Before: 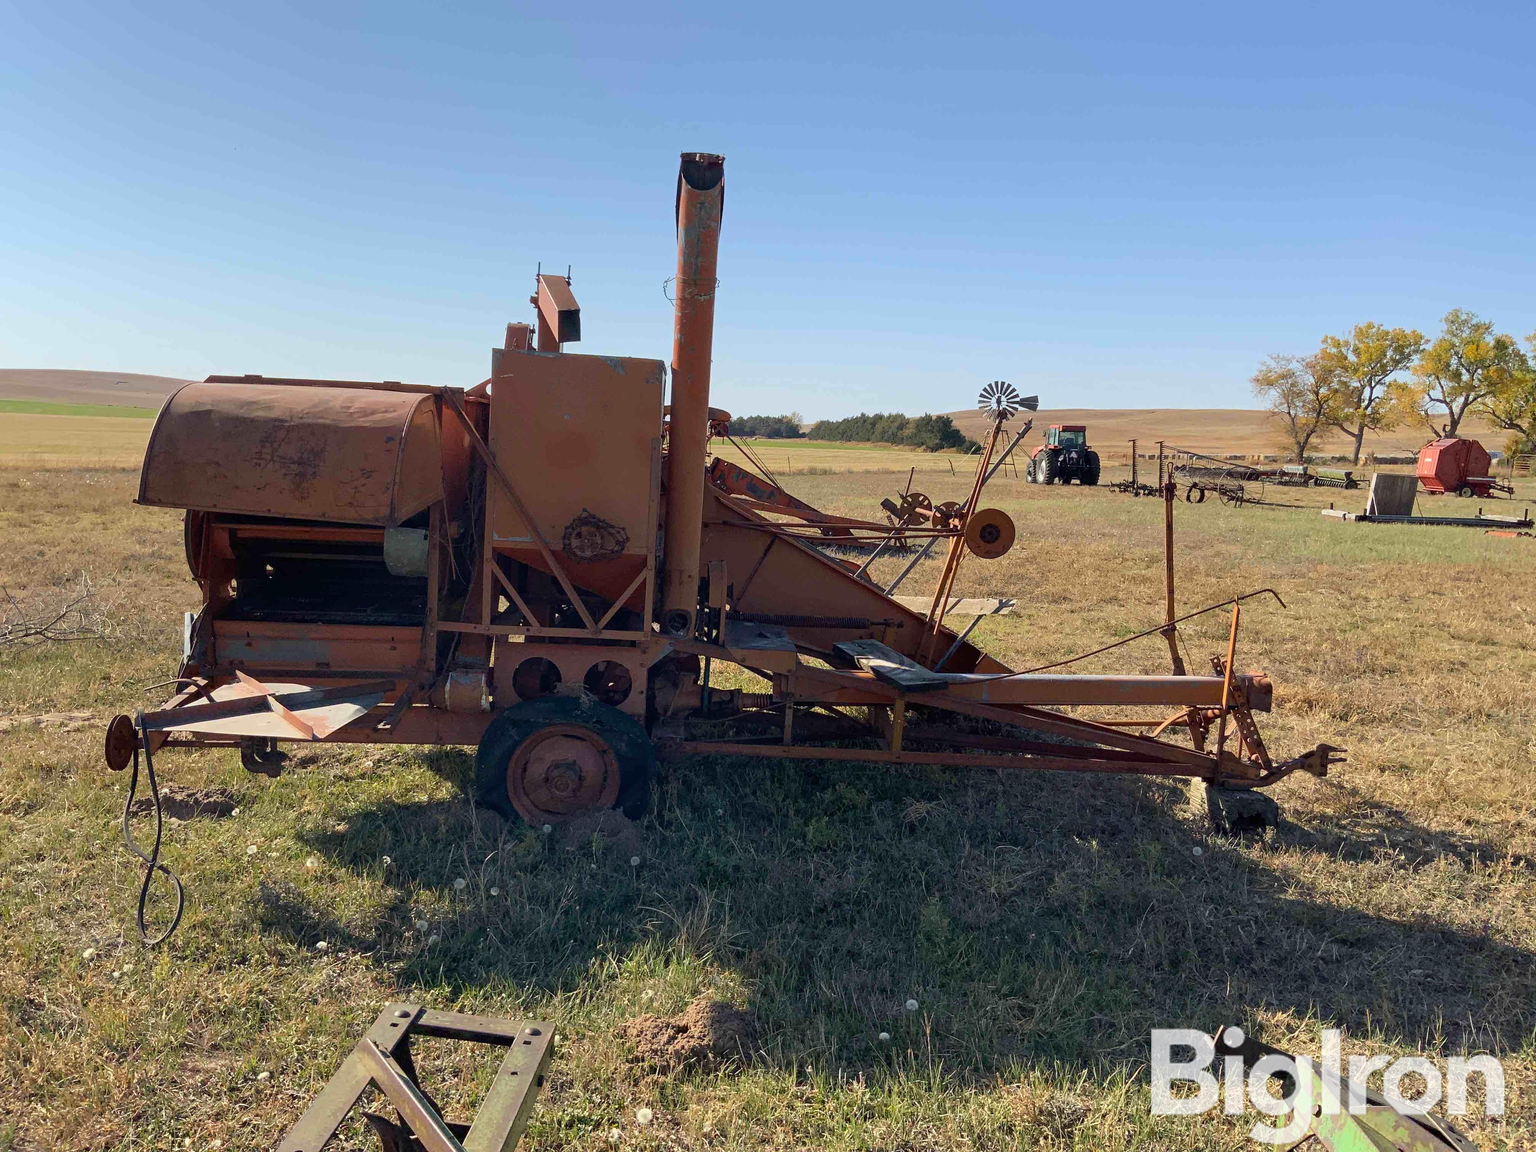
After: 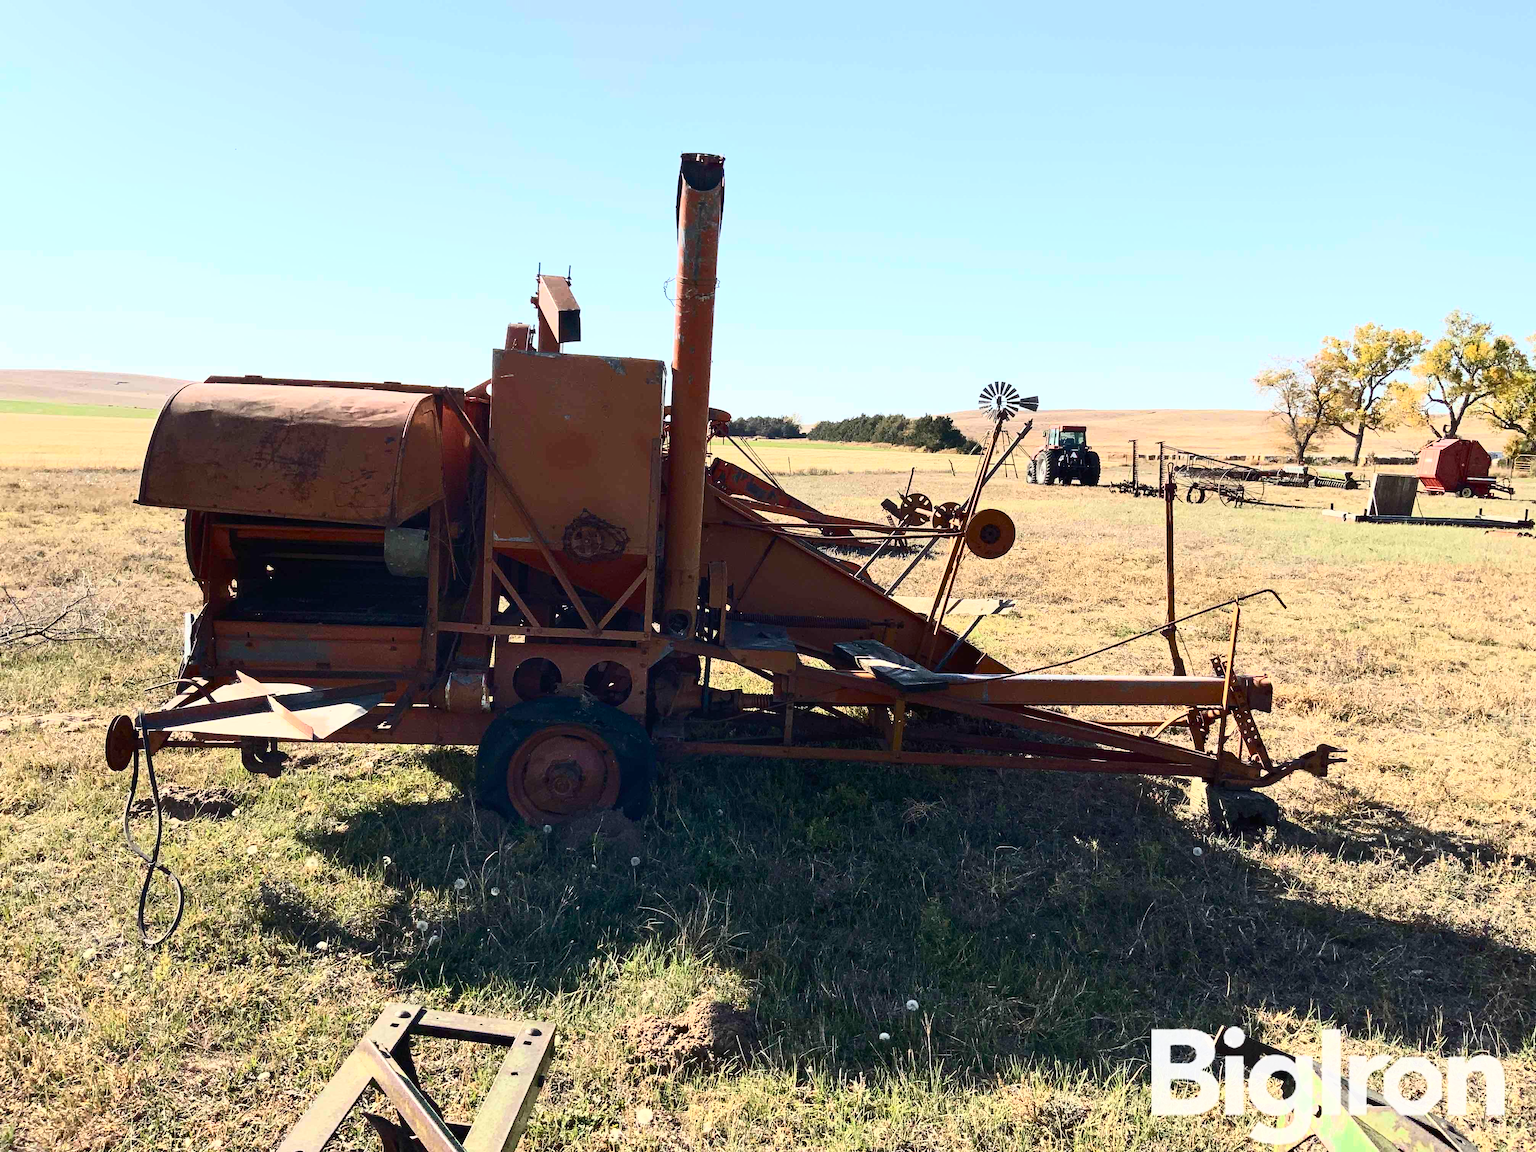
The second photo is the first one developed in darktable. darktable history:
contrast brightness saturation: contrast 0.625, brightness 0.325, saturation 0.135
